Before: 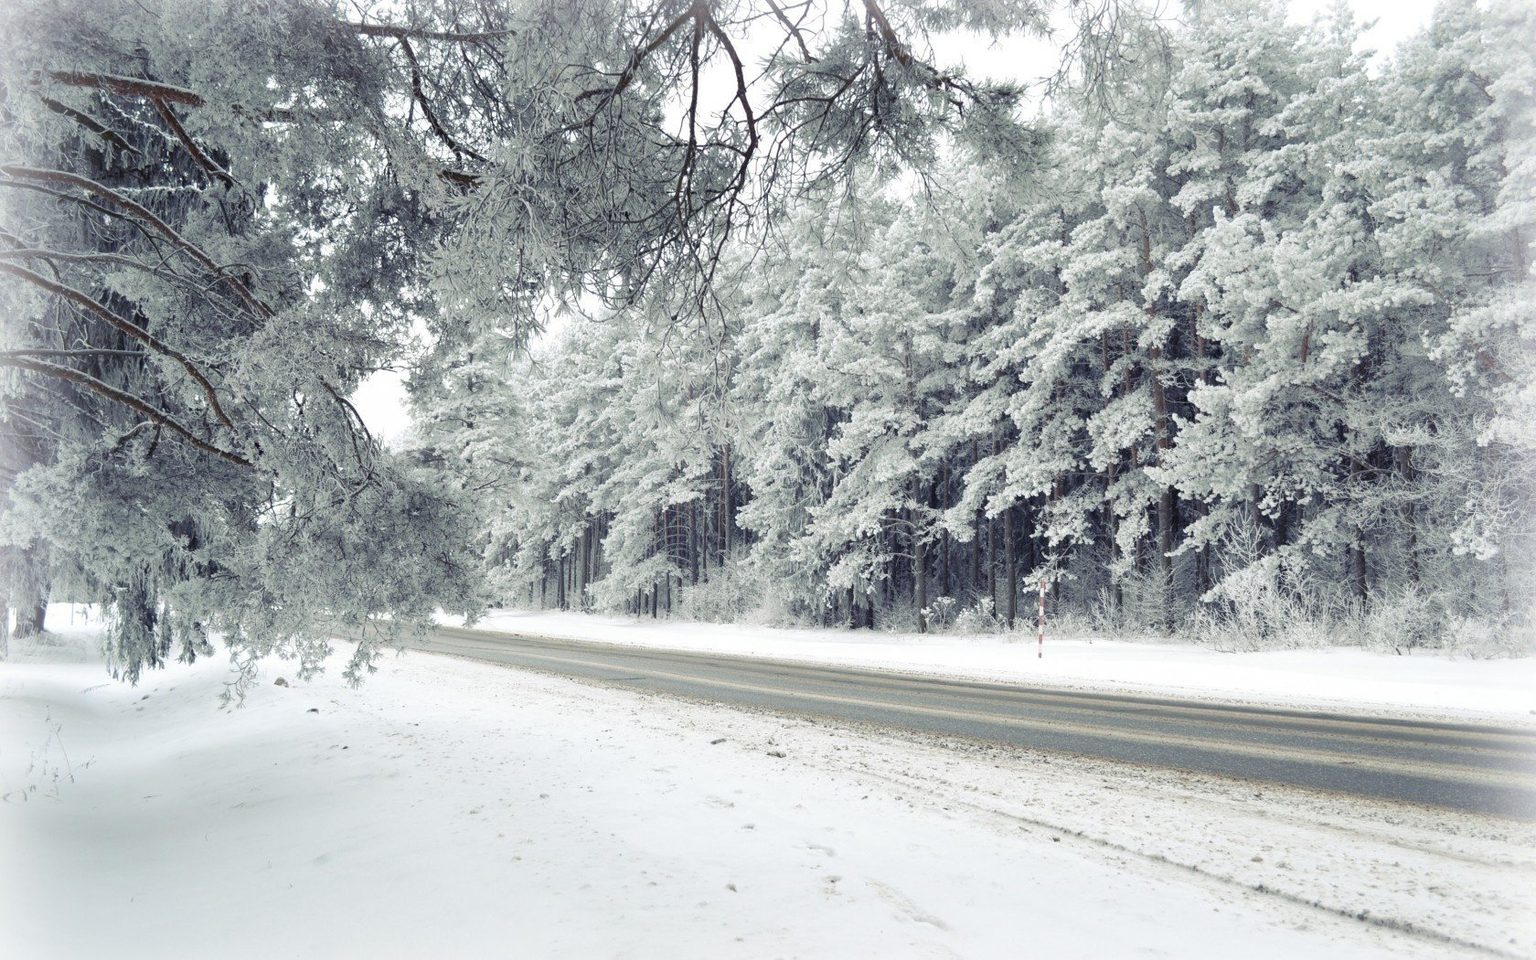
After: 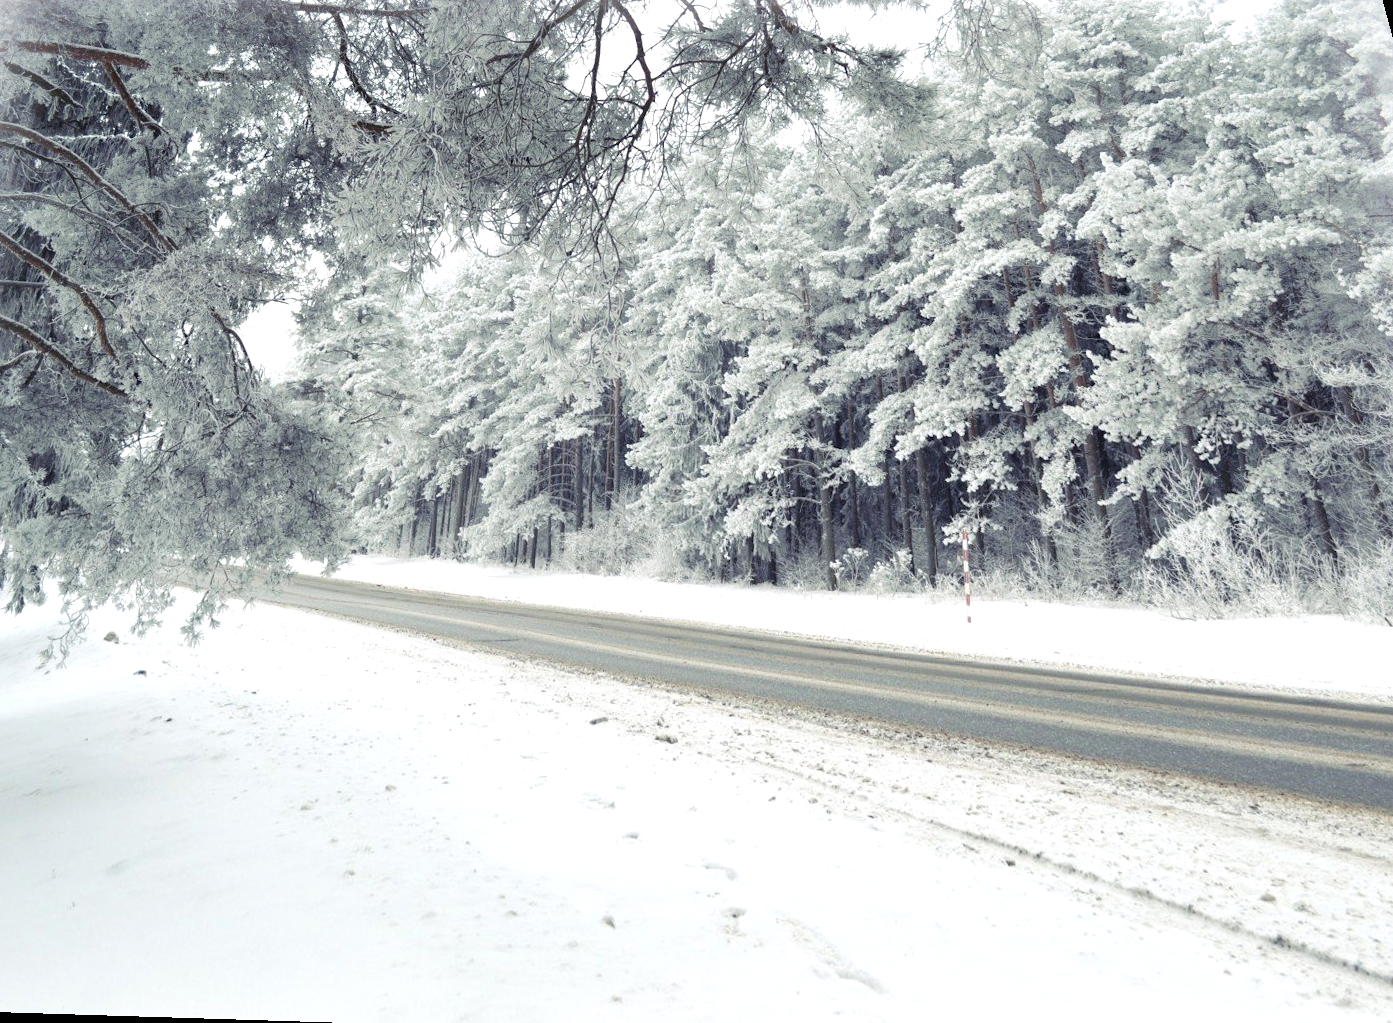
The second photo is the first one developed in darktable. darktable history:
exposure: exposure 0.258 EV, compensate highlight preservation false
rotate and perspective: rotation 0.72°, lens shift (vertical) -0.352, lens shift (horizontal) -0.051, crop left 0.152, crop right 0.859, crop top 0.019, crop bottom 0.964
